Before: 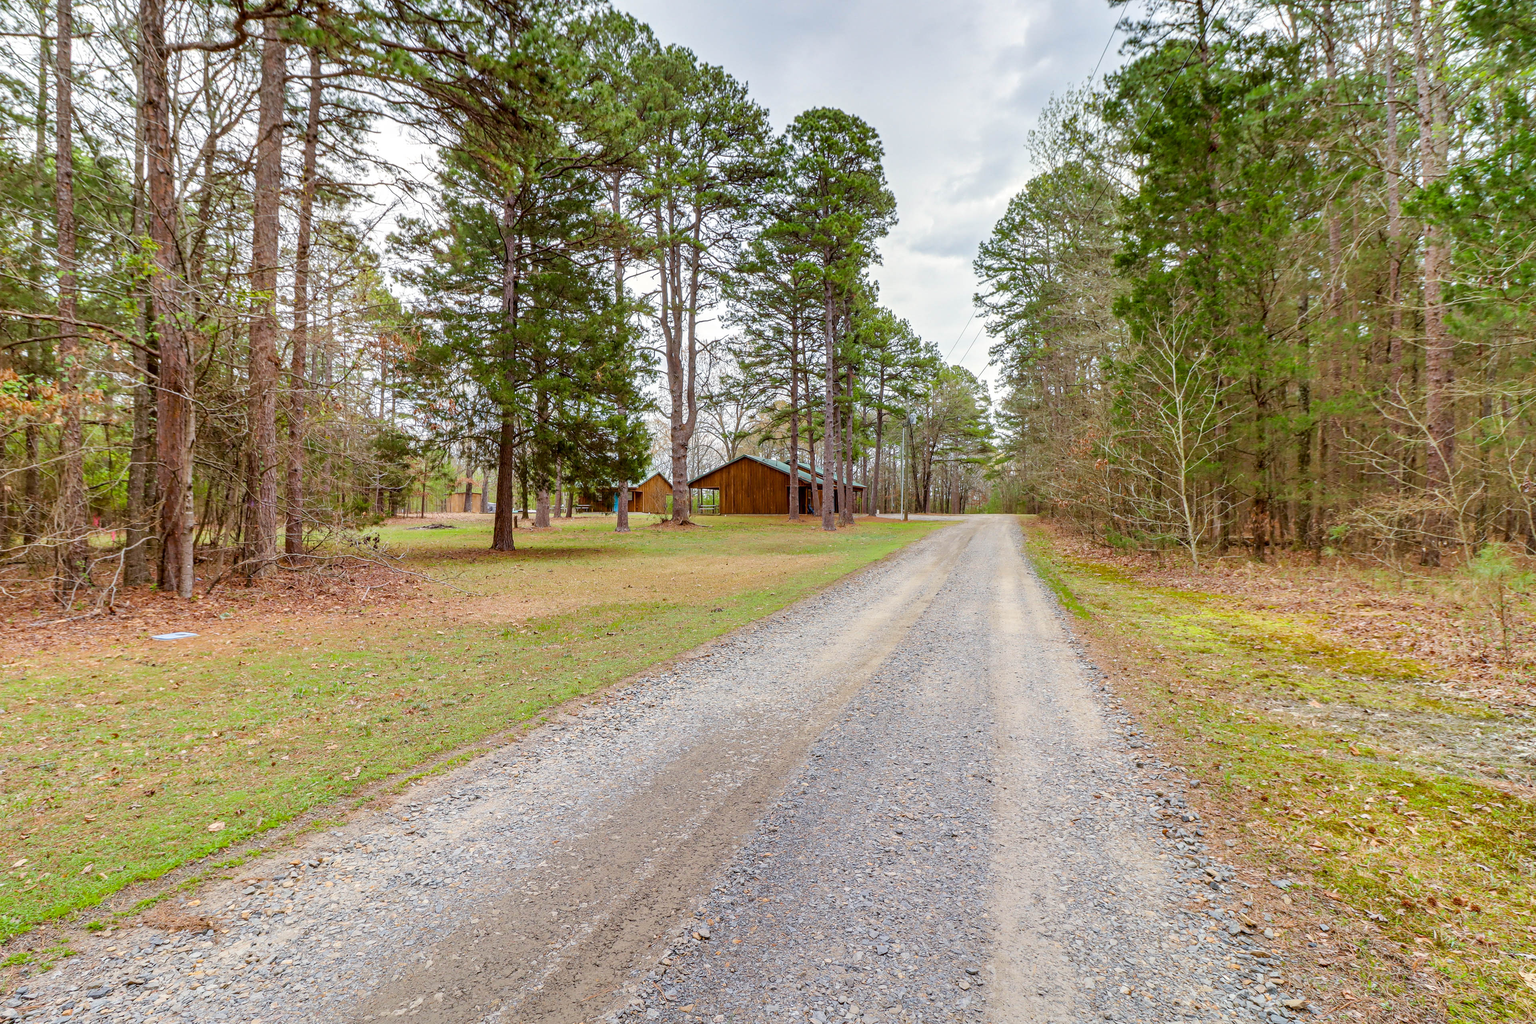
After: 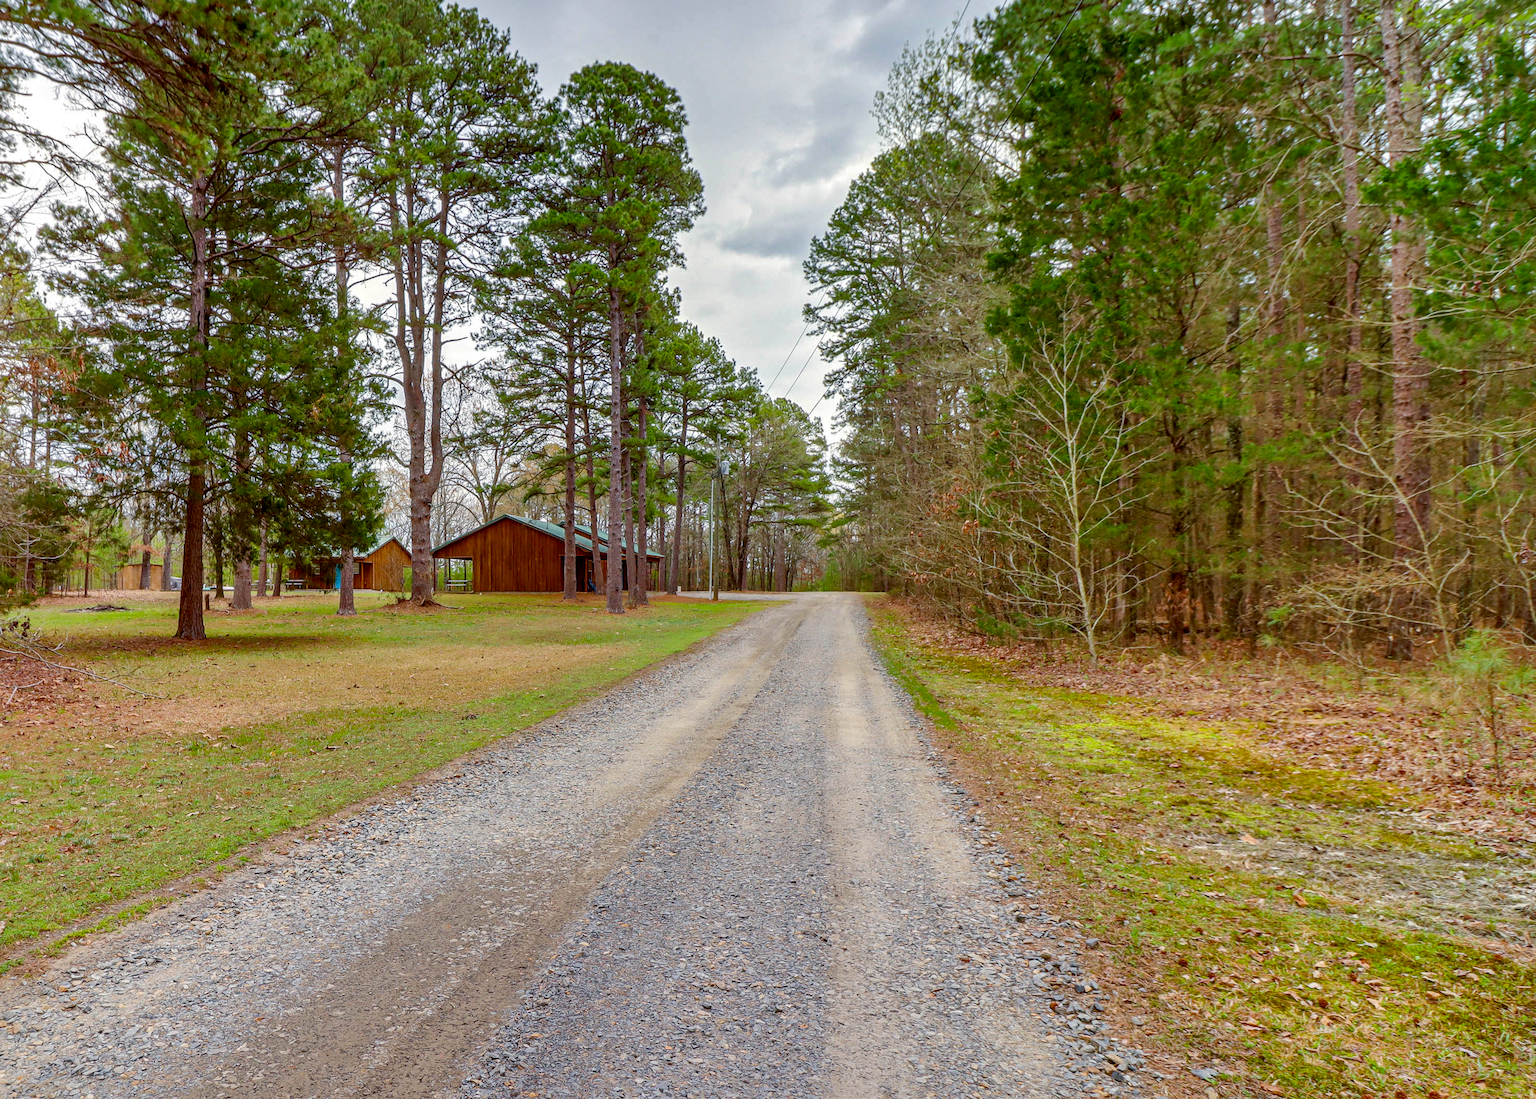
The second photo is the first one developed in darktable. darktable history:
contrast brightness saturation: contrast 0.067, brightness -0.136, saturation 0.116
shadows and highlights: on, module defaults
crop: left 23.251%, top 5.892%, bottom 11.697%
